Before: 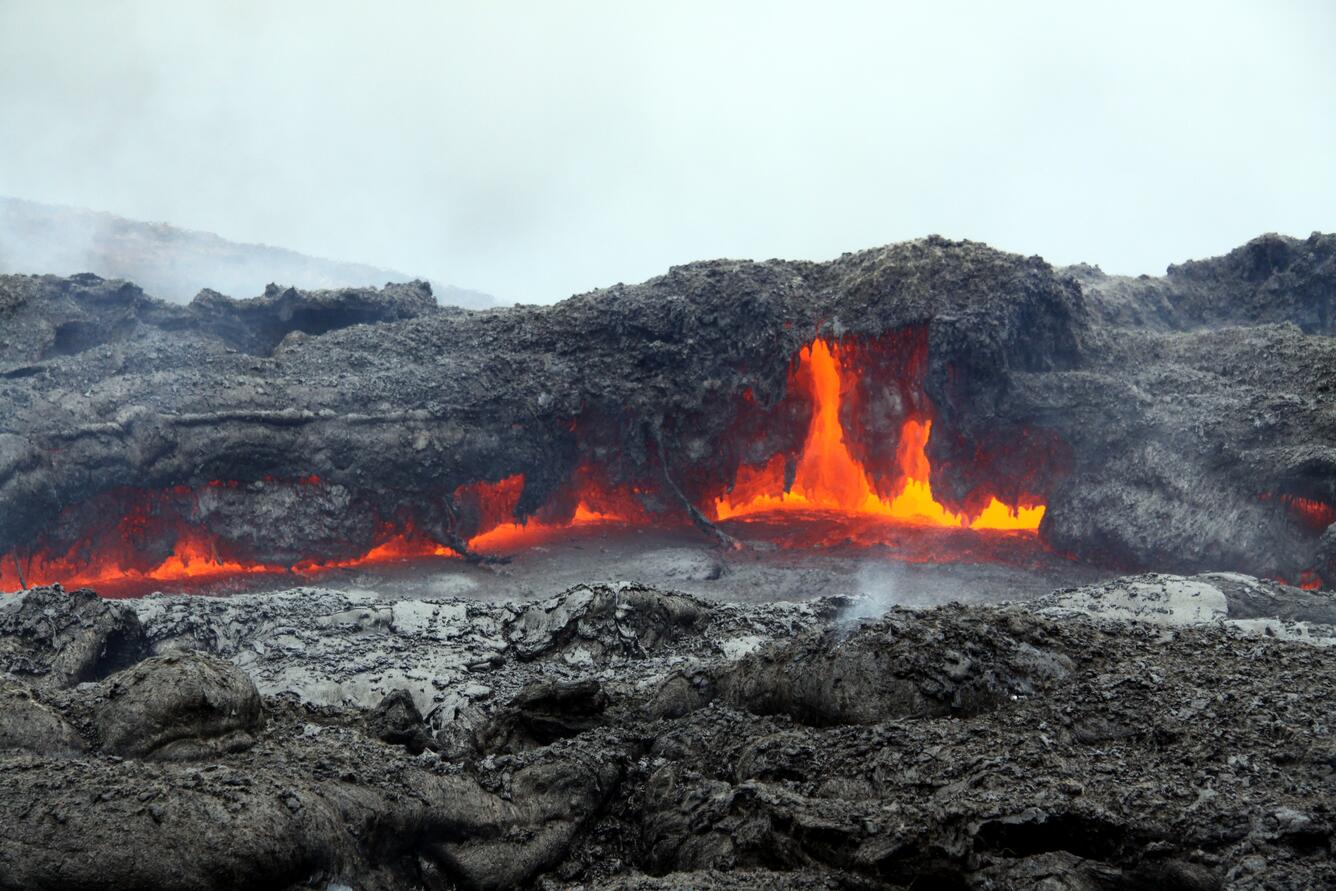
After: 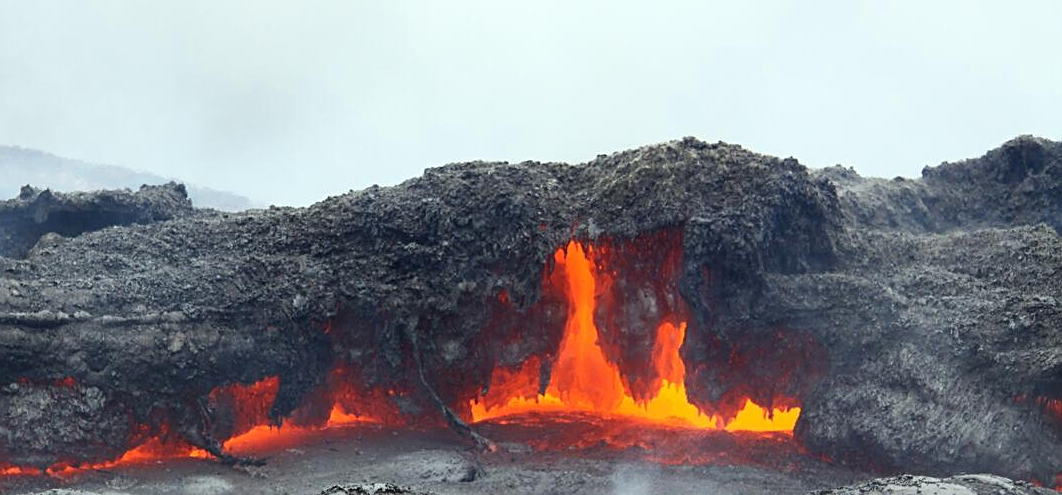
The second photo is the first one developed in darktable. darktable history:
color zones: curves: ch0 [(0, 0.5) (0.143, 0.5) (0.286, 0.5) (0.429, 0.5) (0.62, 0.489) (0.714, 0.445) (0.844, 0.496) (1, 0.5)]; ch1 [(0, 0.5) (0.143, 0.5) (0.286, 0.5) (0.429, 0.5) (0.571, 0.5) (0.714, 0.523) (0.857, 0.5) (1, 0.5)]
sharpen: on, module defaults
crop: left 18.365%, top 11.085%, right 2.111%, bottom 33.334%
